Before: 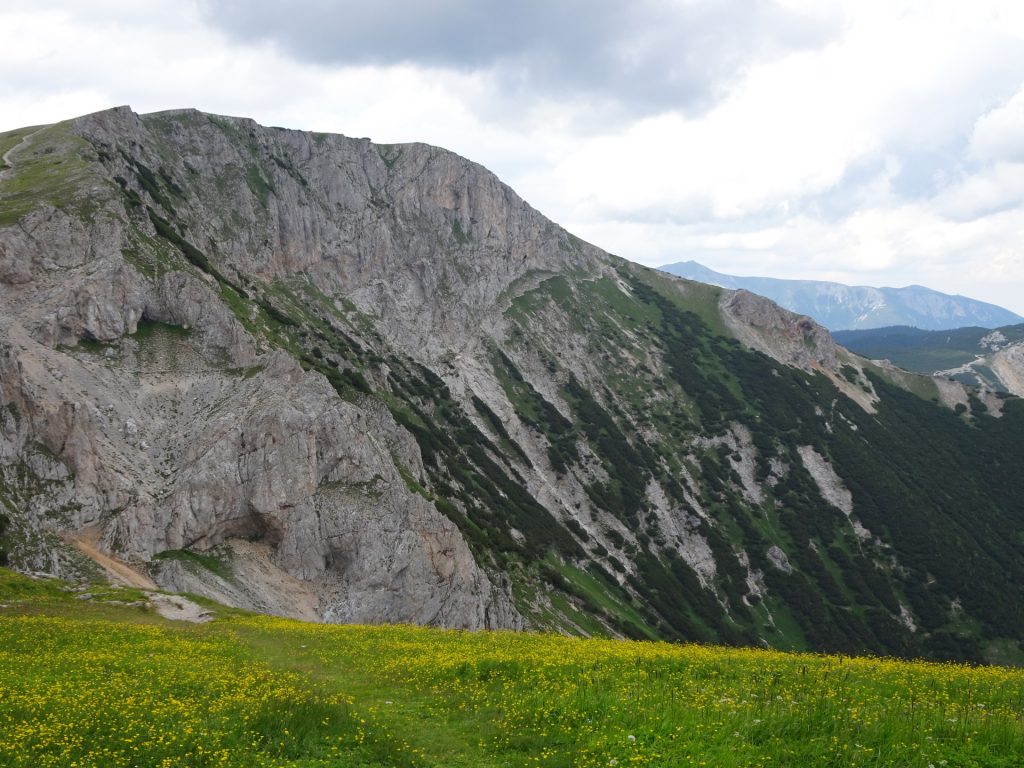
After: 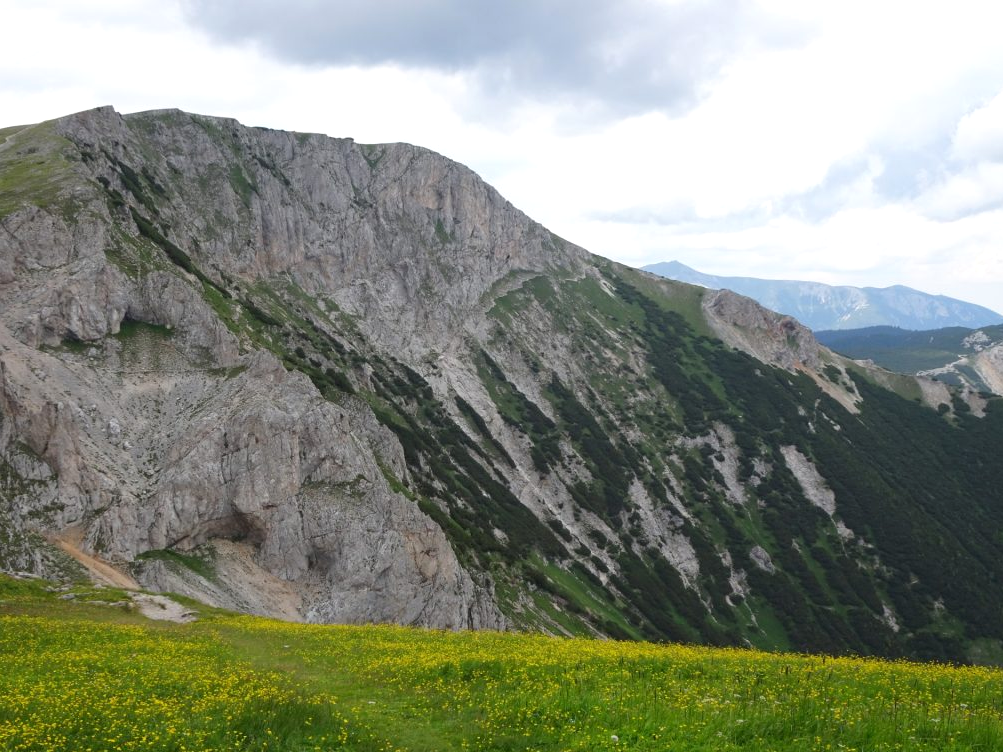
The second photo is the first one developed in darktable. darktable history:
exposure: exposure 0.131 EV, compensate highlight preservation false
crop: left 1.743%, right 0.268%, bottom 2.011%
